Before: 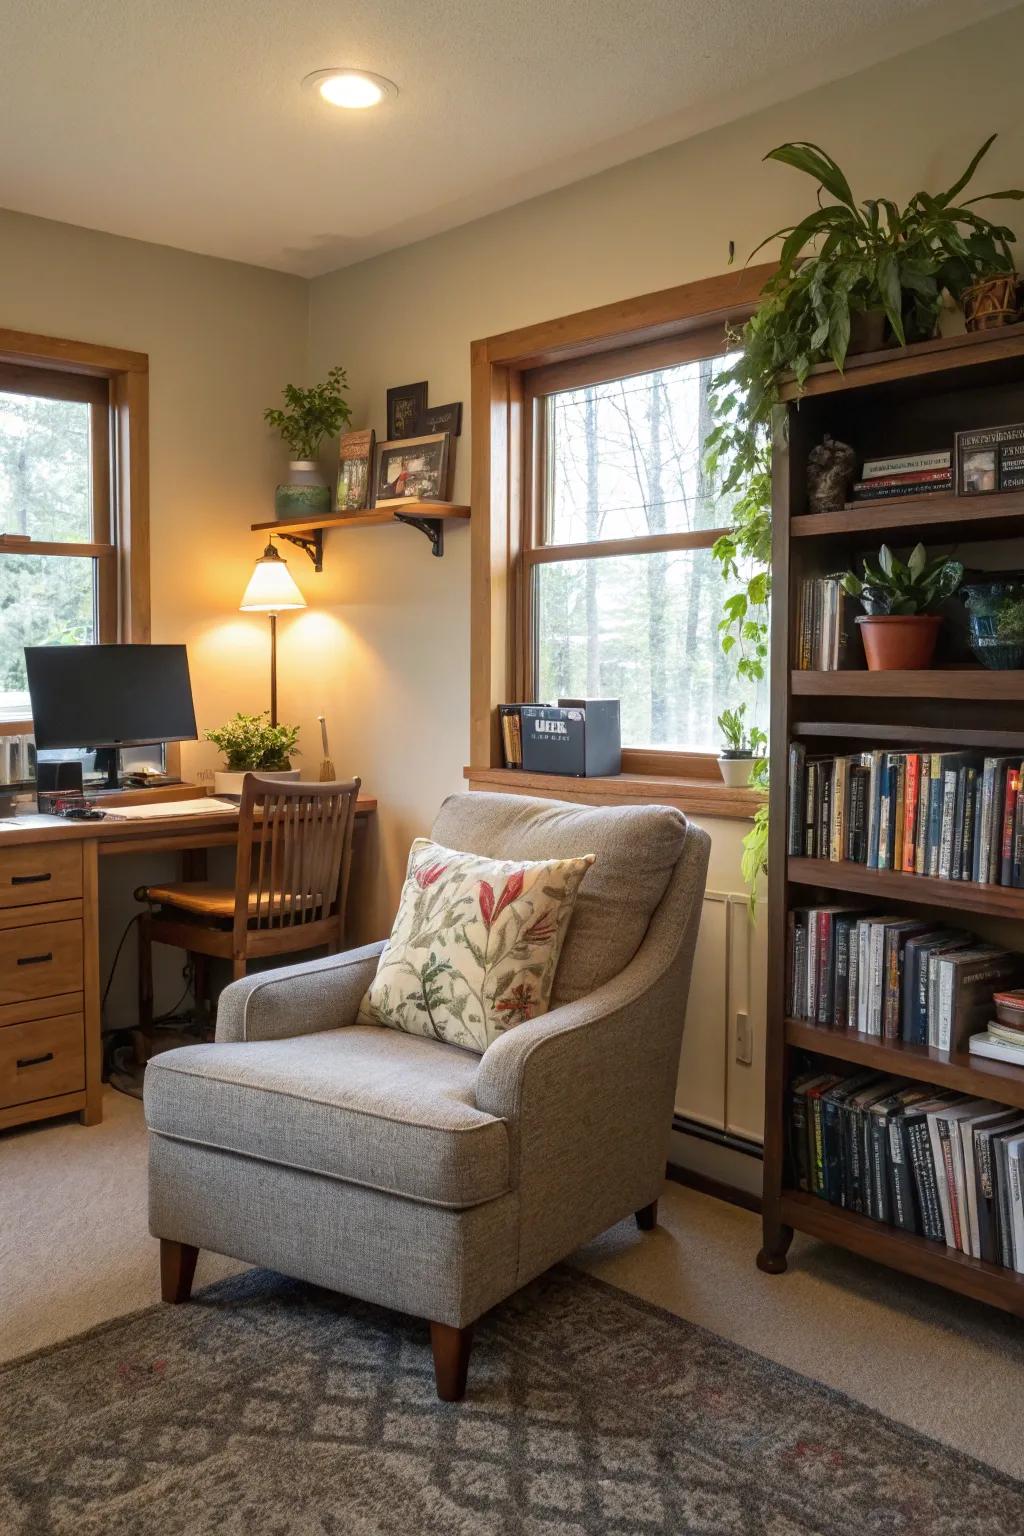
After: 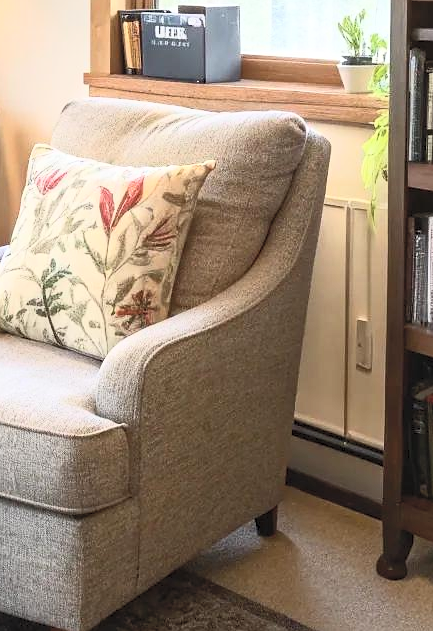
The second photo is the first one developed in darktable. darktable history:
crop: left 37.117%, top 45.19%, right 20.513%, bottom 13.675%
sharpen: radius 1.006
contrast brightness saturation: contrast 0.379, brightness 0.527
